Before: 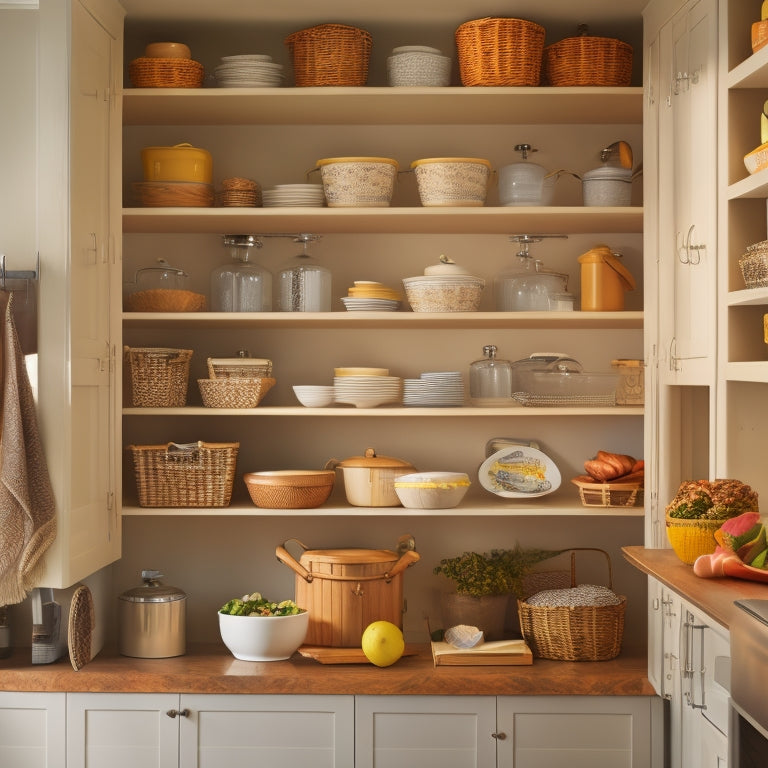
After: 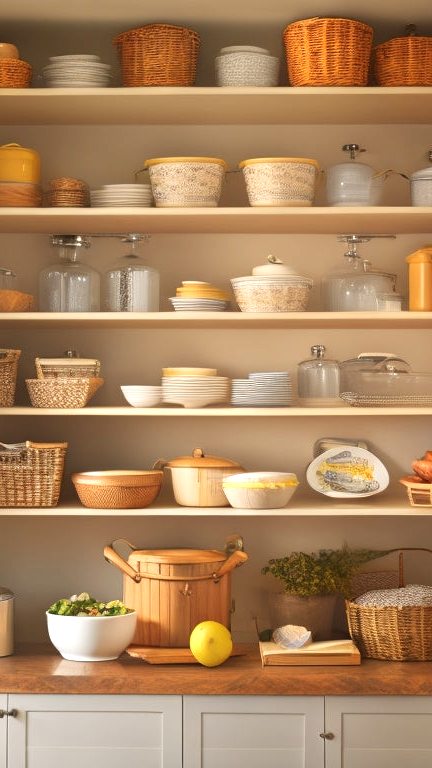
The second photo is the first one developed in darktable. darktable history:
crop and rotate: left 22.516%, right 21.234%
exposure: exposure 0.559 EV, compensate highlight preservation false
